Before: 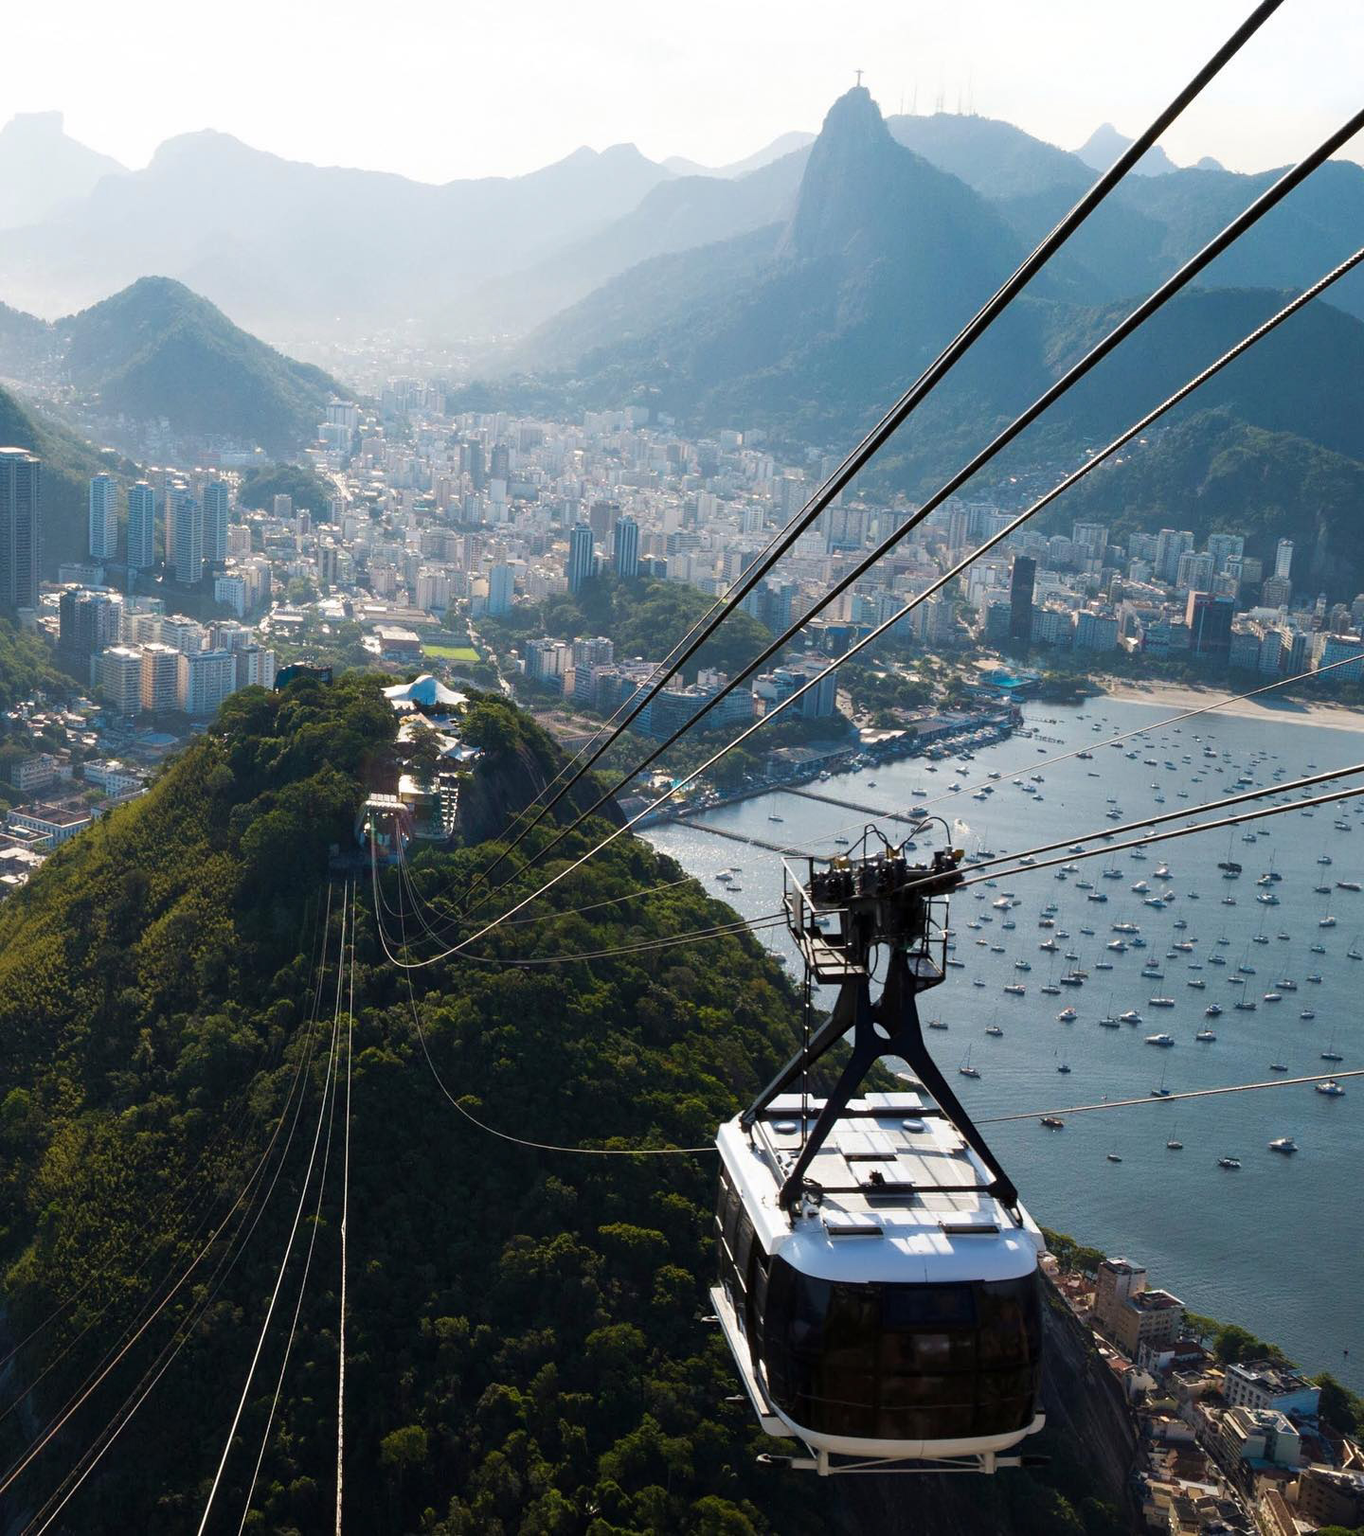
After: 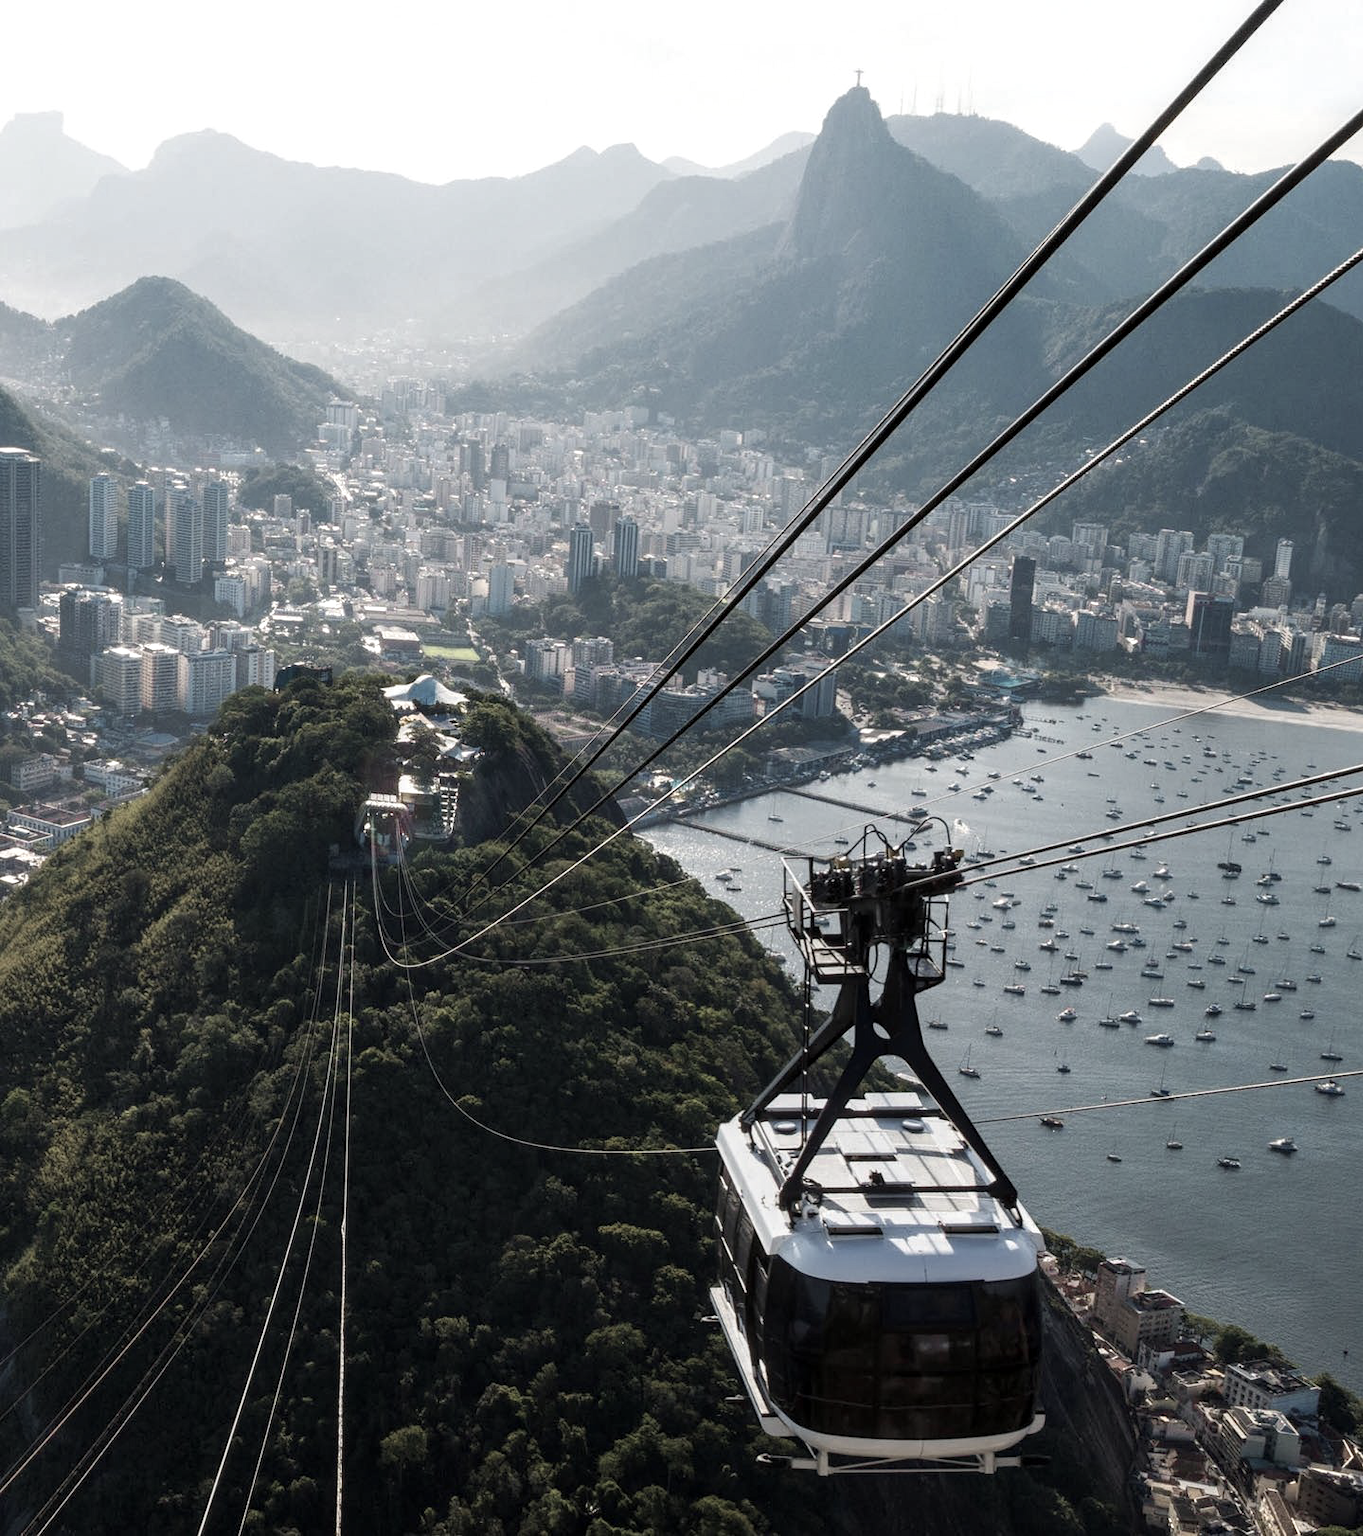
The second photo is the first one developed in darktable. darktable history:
color zones: curves: ch0 [(0, 0.6) (0.129, 0.585) (0.193, 0.596) (0.429, 0.5) (0.571, 0.5) (0.714, 0.5) (0.857, 0.5) (1, 0.6)]; ch1 [(0, 0.453) (0.112, 0.245) (0.213, 0.252) (0.429, 0.233) (0.571, 0.231) (0.683, 0.242) (0.857, 0.296) (1, 0.453)]
local contrast: on, module defaults
levels: levels [0, 0.498, 1]
